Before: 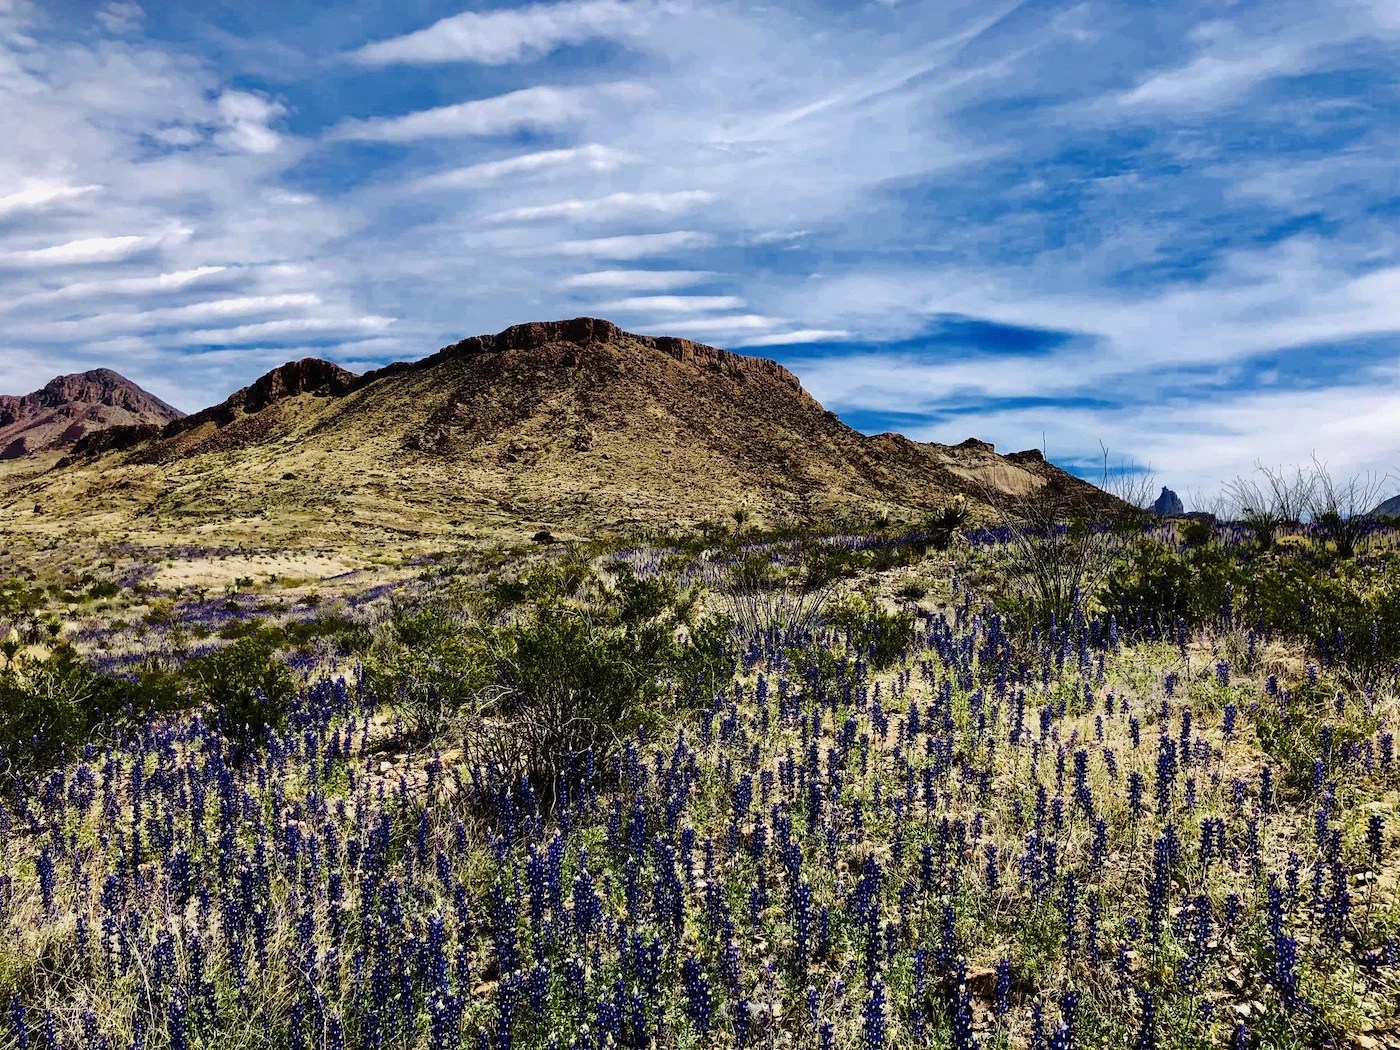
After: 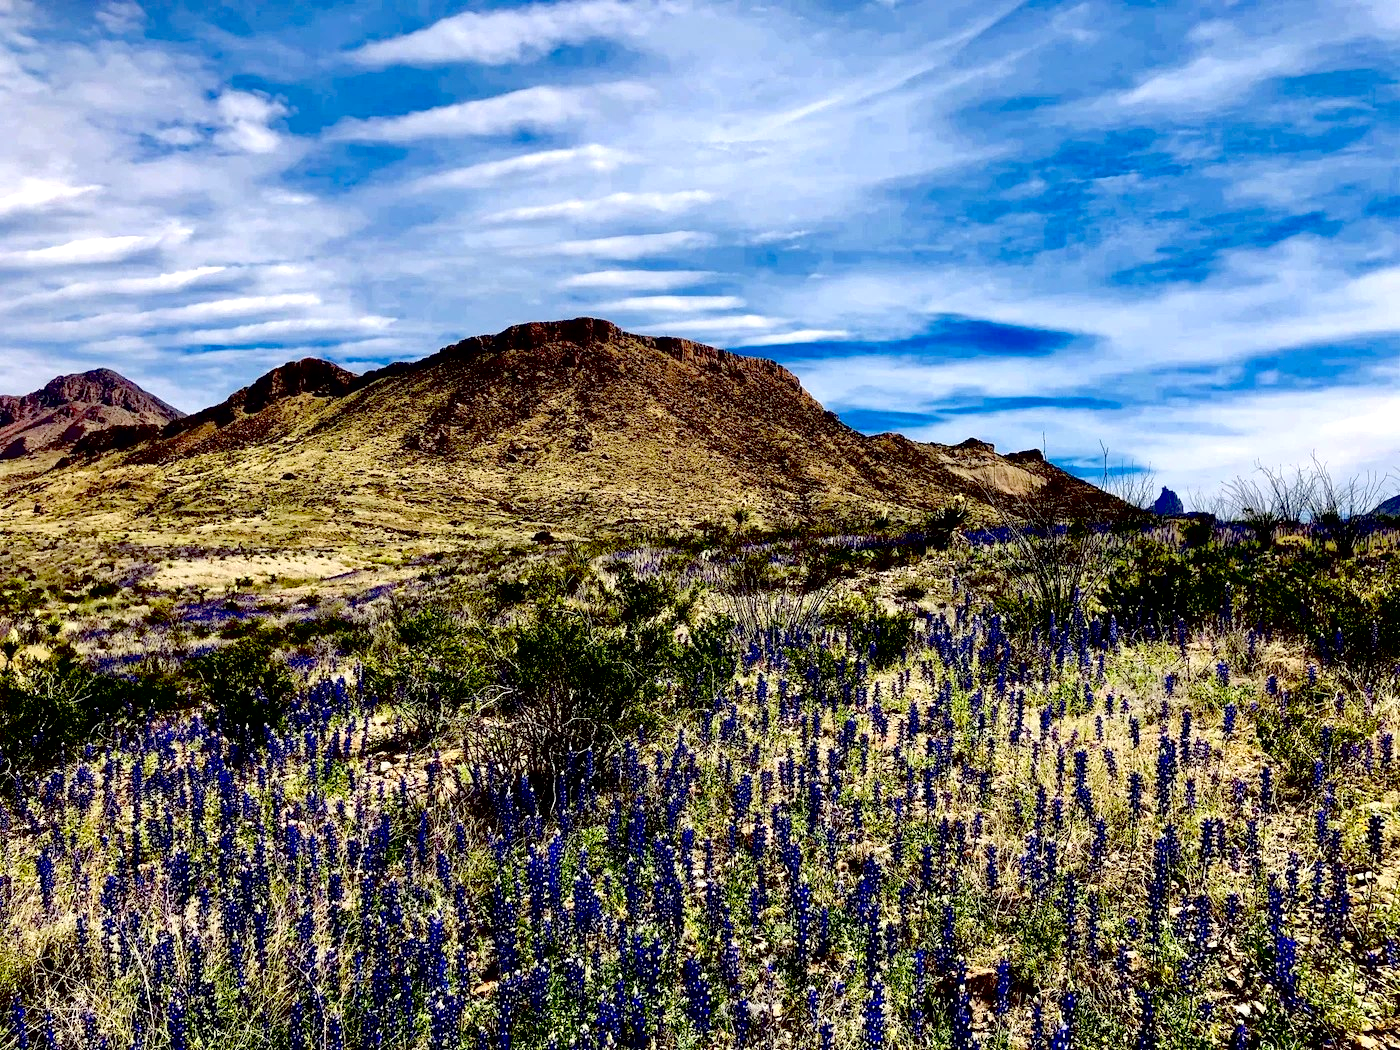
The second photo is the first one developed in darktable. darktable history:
contrast brightness saturation: saturation 0.123
exposure: black level correction 0.031, exposure 0.318 EV, compensate highlight preservation false
